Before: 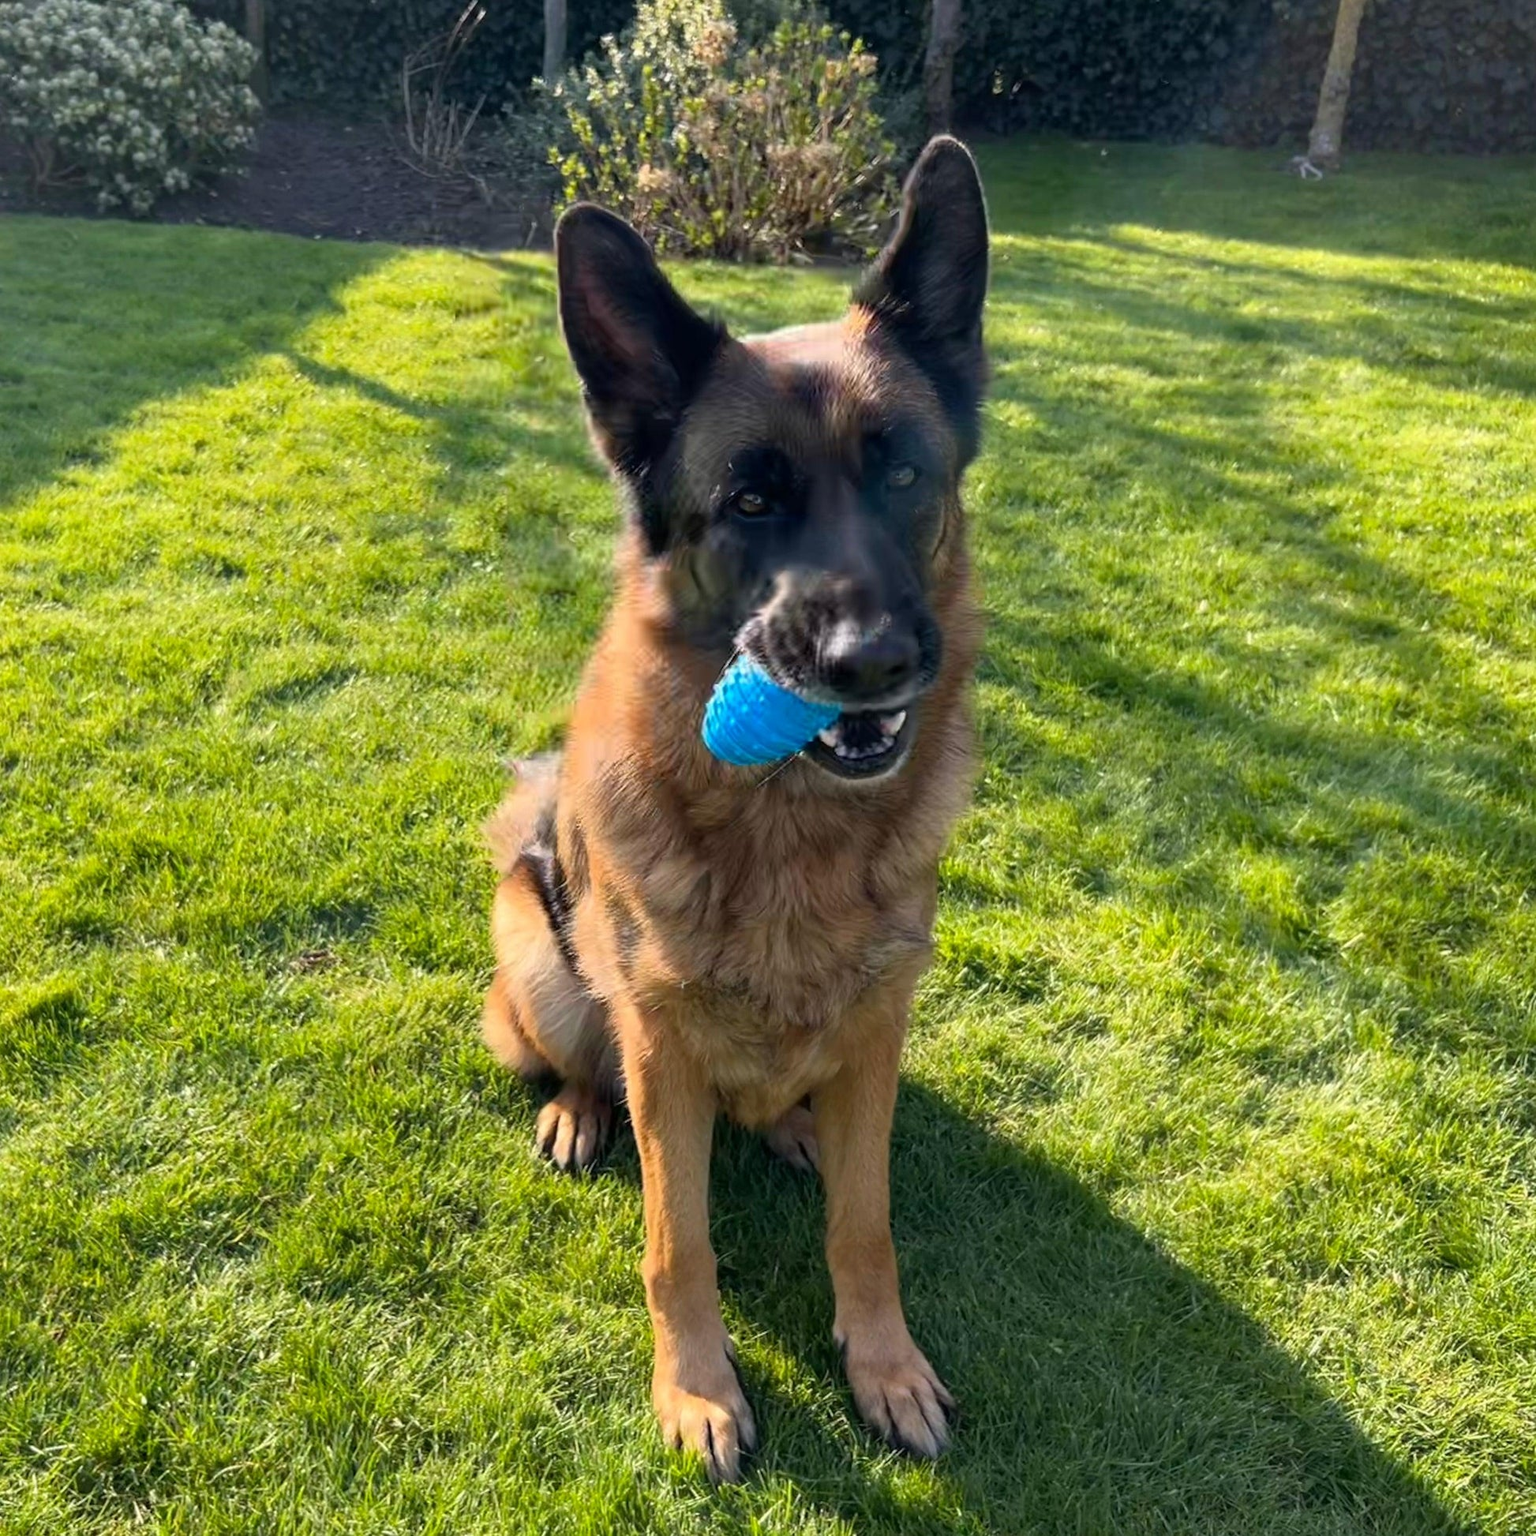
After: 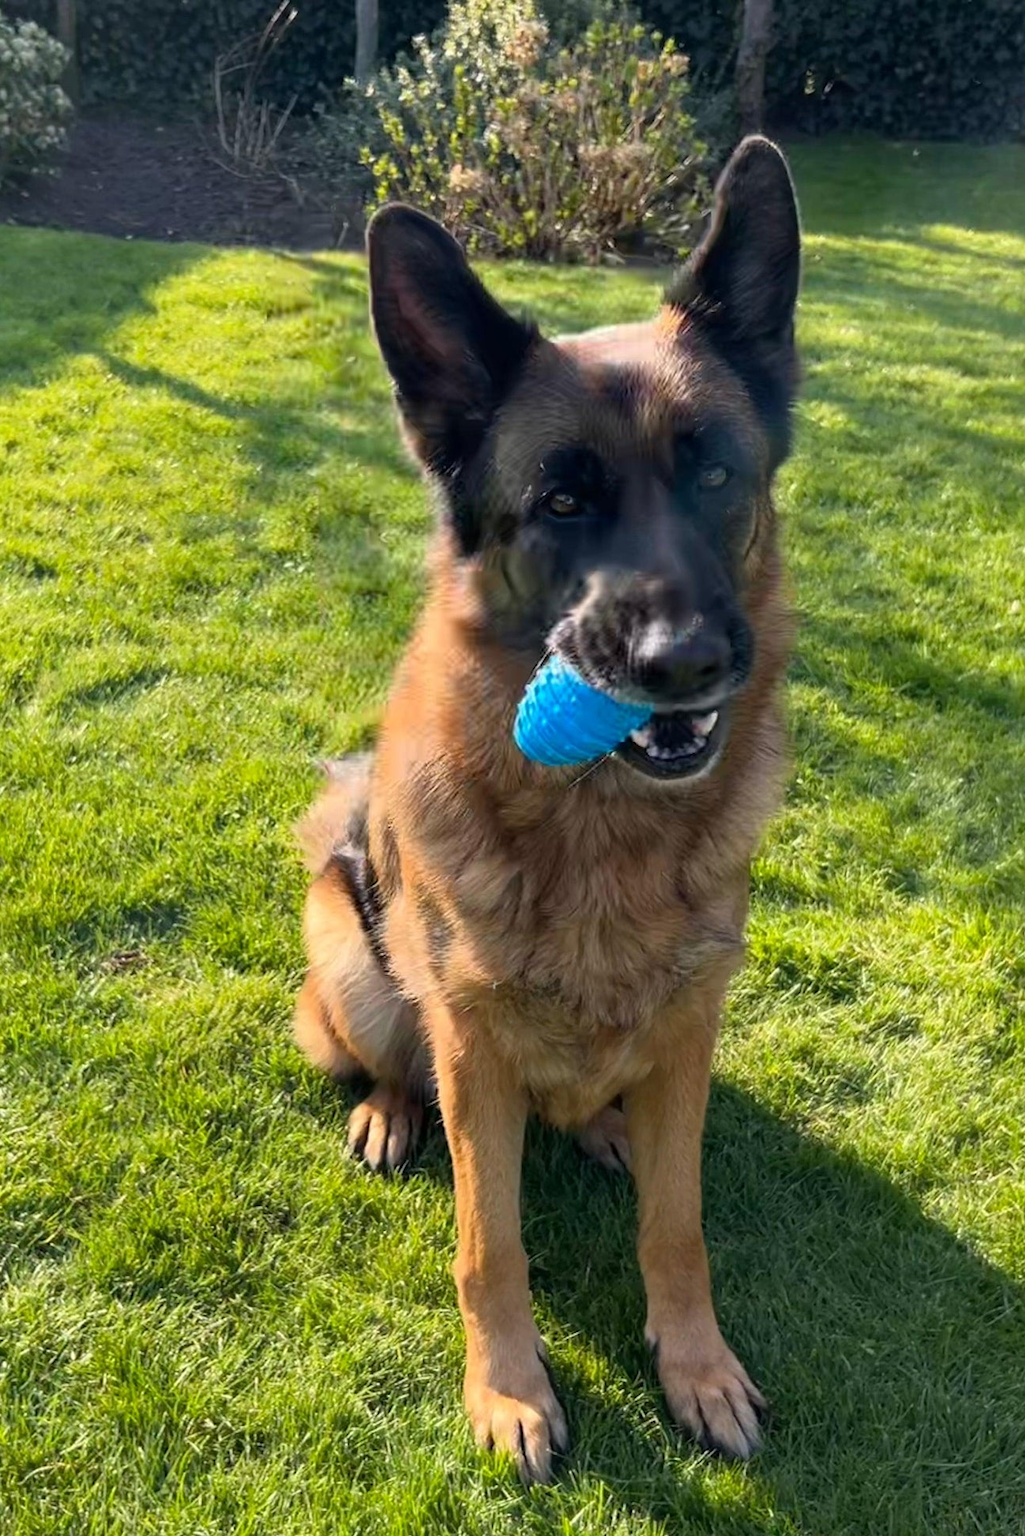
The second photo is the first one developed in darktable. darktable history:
crop and rotate: left 12.305%, right 20.908%
